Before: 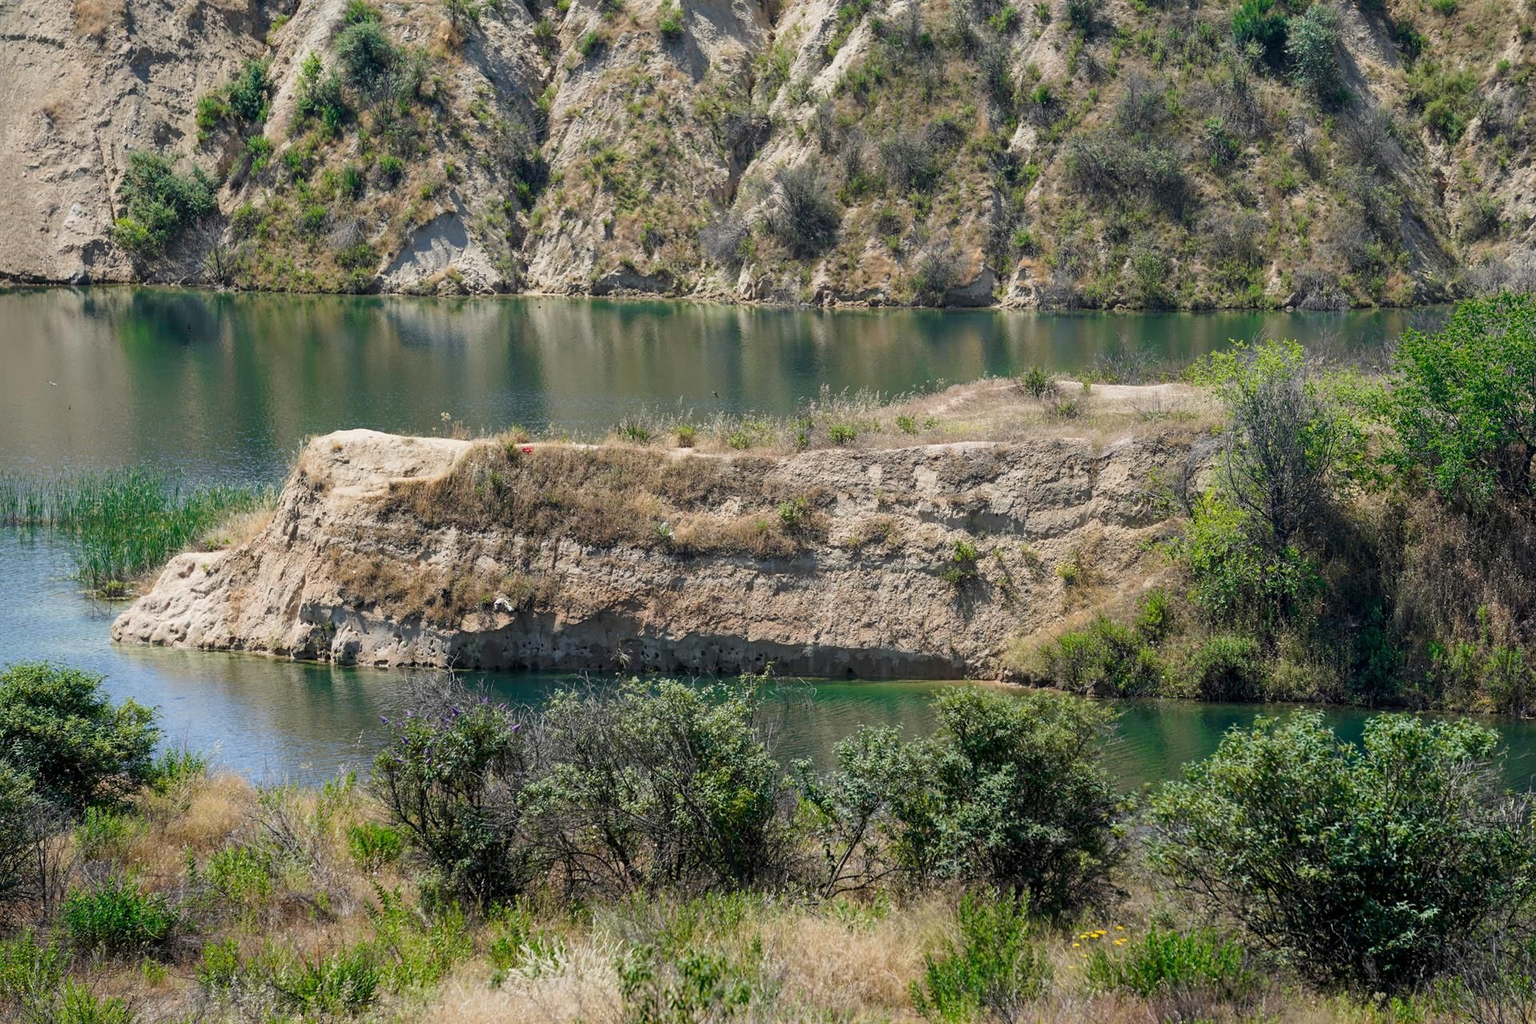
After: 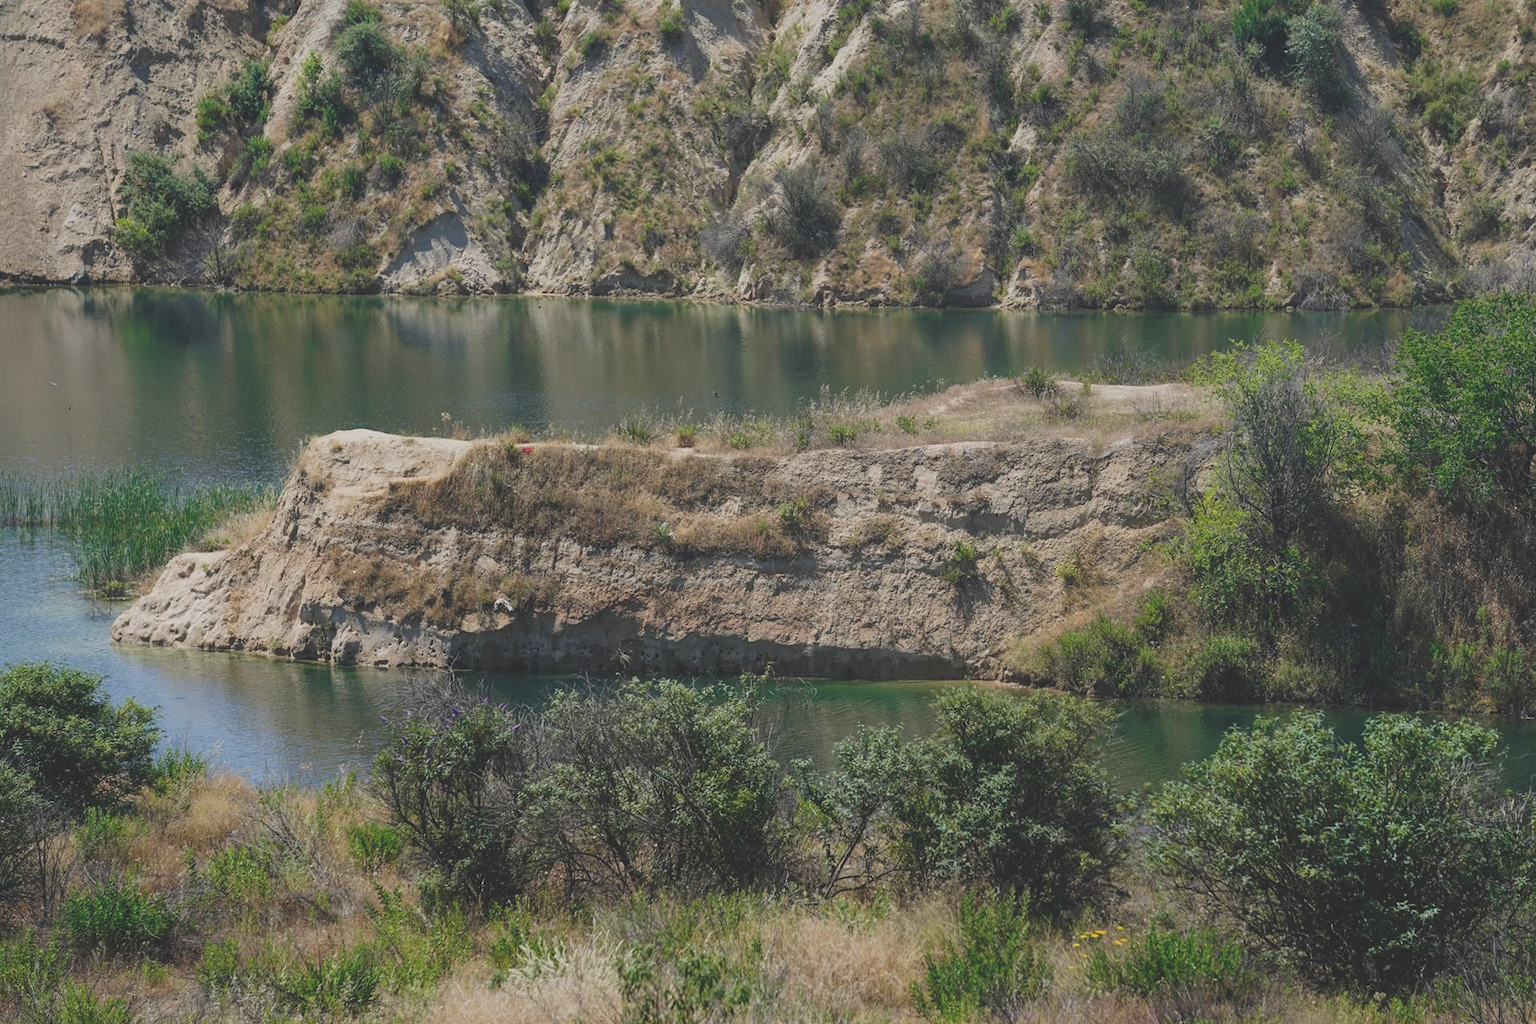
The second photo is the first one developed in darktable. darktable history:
exposure: black level correction -0.036, exposure -0.497 EV, compensate highlight preservation false
